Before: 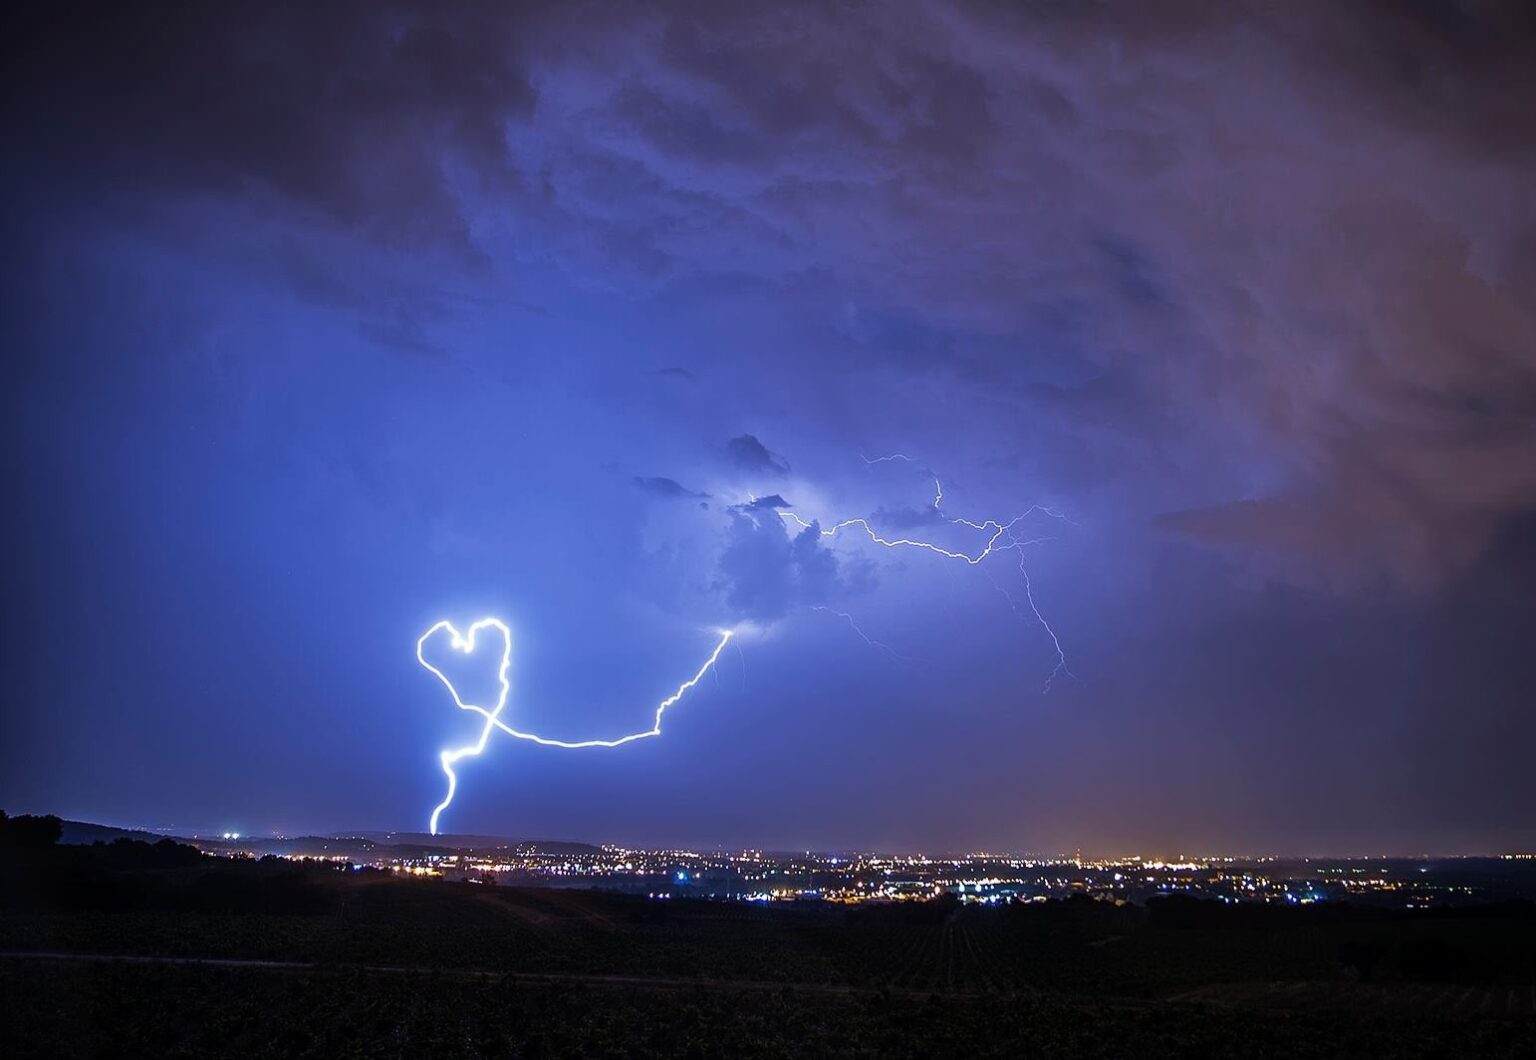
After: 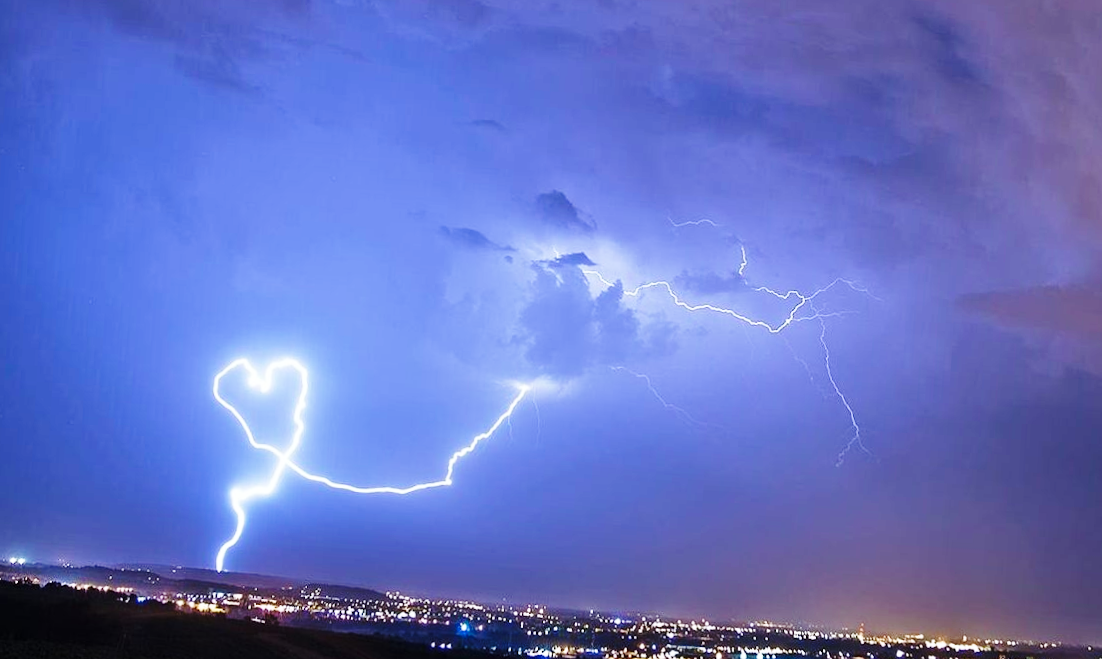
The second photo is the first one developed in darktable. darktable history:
base curve: curves: ch0 [(0, 0) (0.028, 0.03) (0.121, 0.232) (0.46, 0.748) (0.859, 0.968) (1, 1)], preserve colors none
white balance: red 0.978, blue 0.999
crop and rotate: angle -3.37°, left 9.79%, top 20.73%, right 12.42%, bottom 11.82%
